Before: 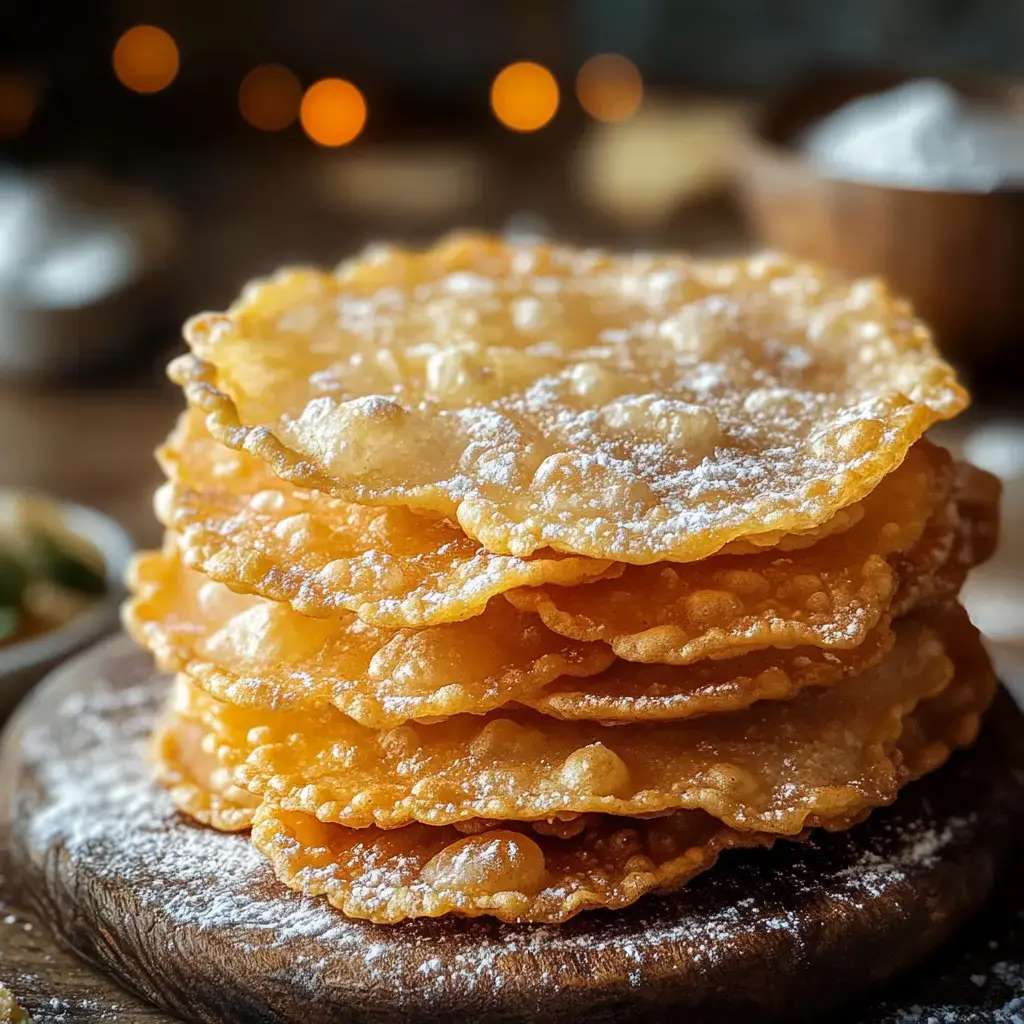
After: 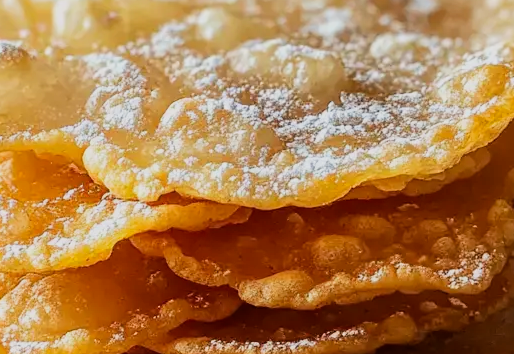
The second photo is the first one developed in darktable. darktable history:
crop: left 36.607%, top 34.735%, right 13.146%, bottom 30.611%
contrast brightness saturation: saturation 0.1
filmic rgb: black relative exposure -7.5 EV, white relative exposure 5 EV, hardness 3.31, contrast 1.3, contrast in shadows safe
